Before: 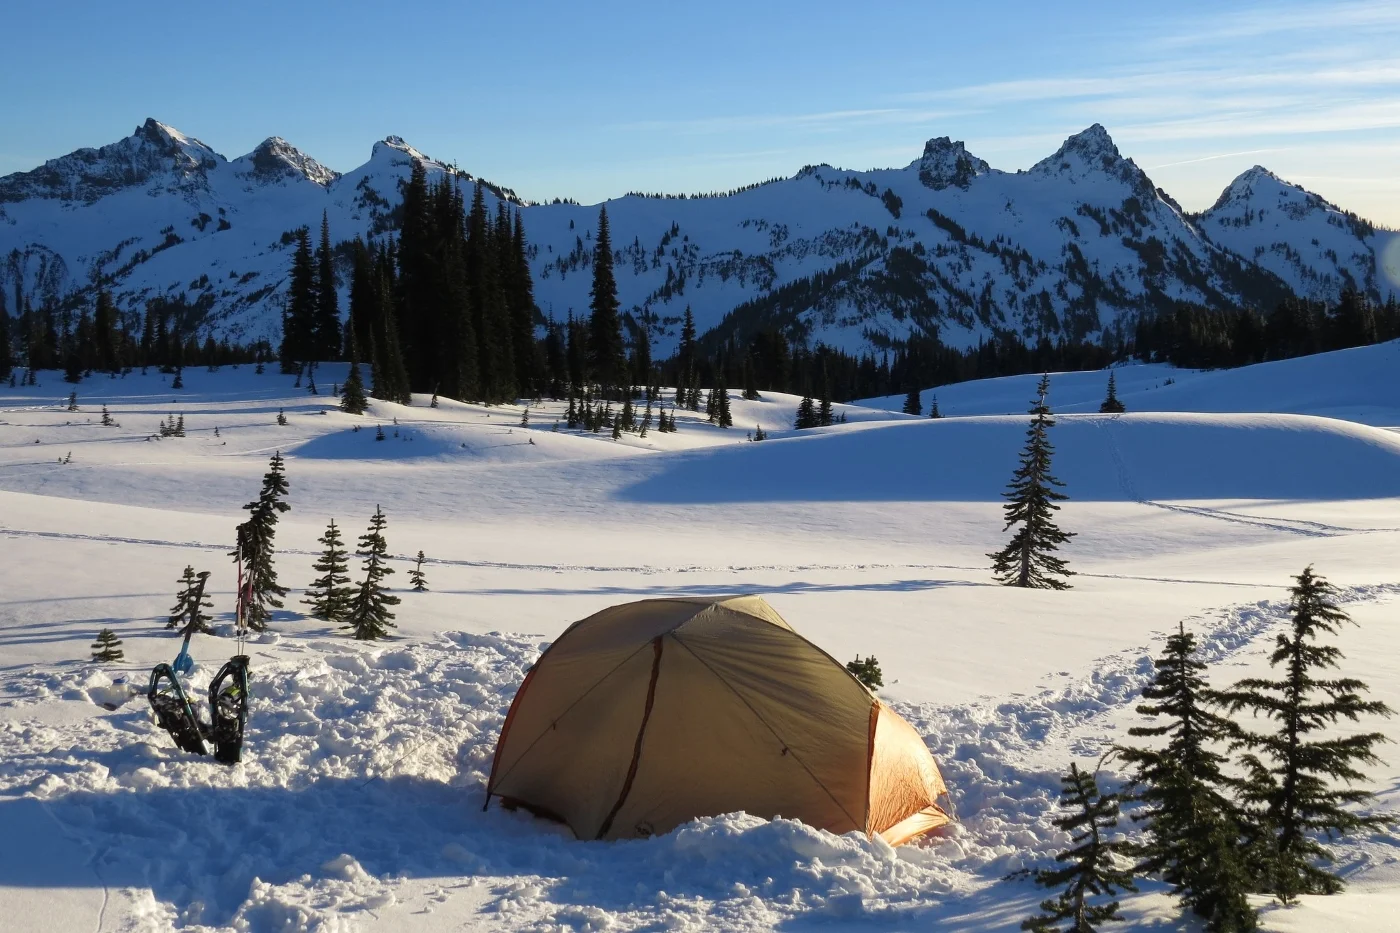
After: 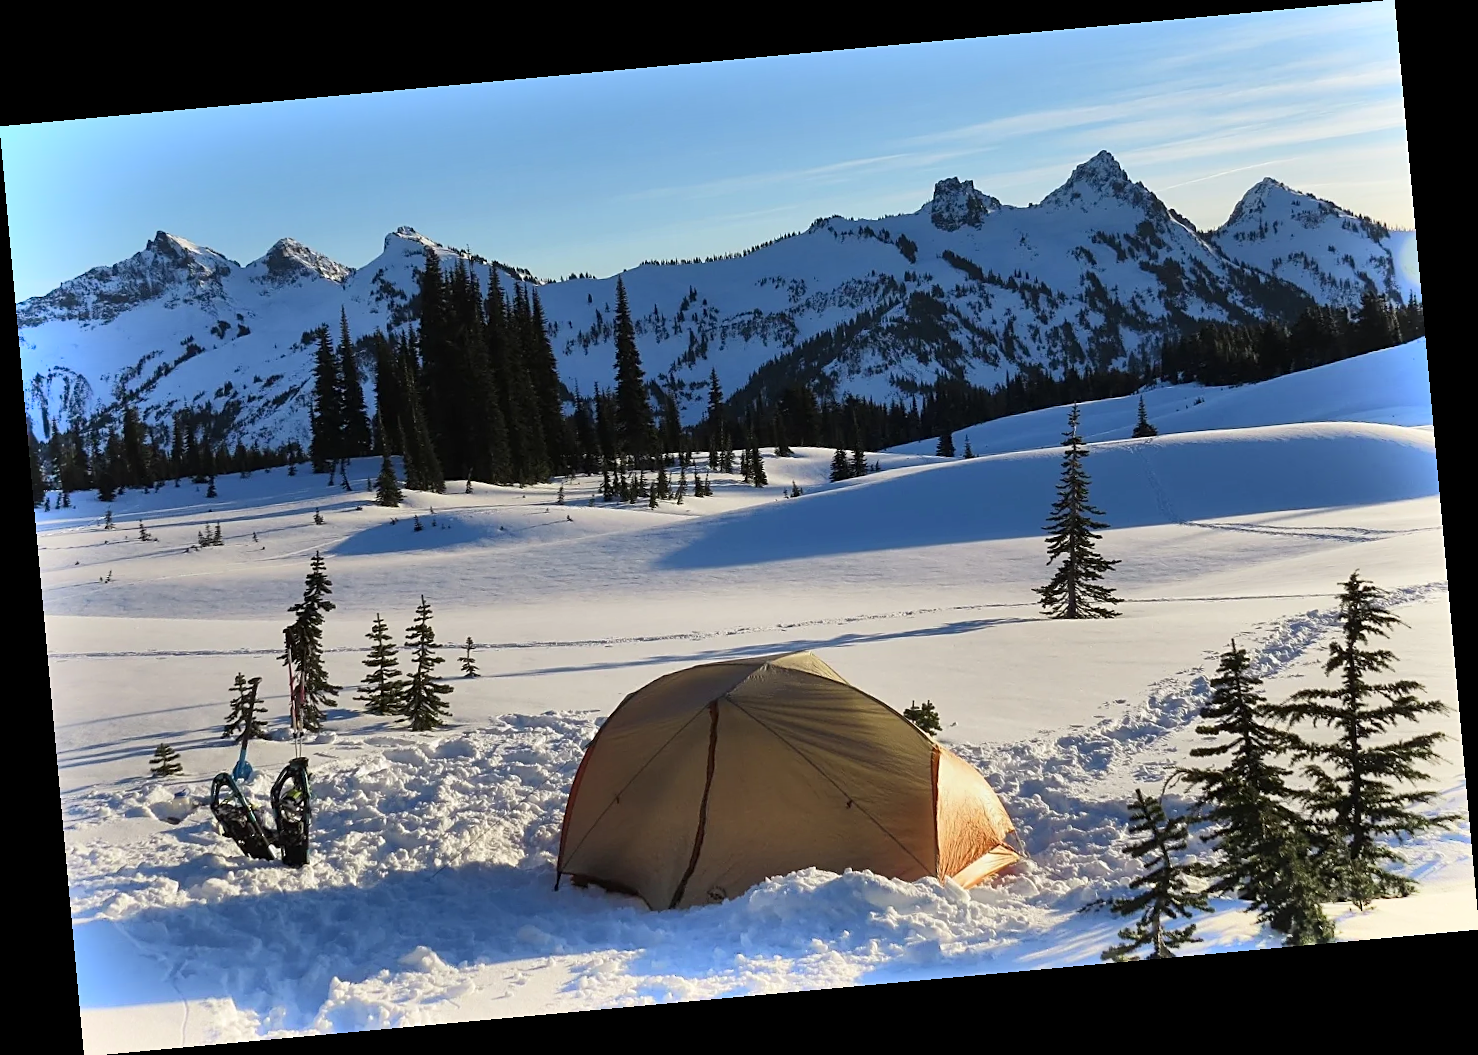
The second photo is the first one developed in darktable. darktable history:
shadows and highlights: radius 123.98, shadows 100, white point adjustment -3, highlights -100, highlights color adjustment 89.84%, soften with gaussian
sharpen: radius 1.967
rotate and perspective: rotation -5.2°, automatic cropping off
